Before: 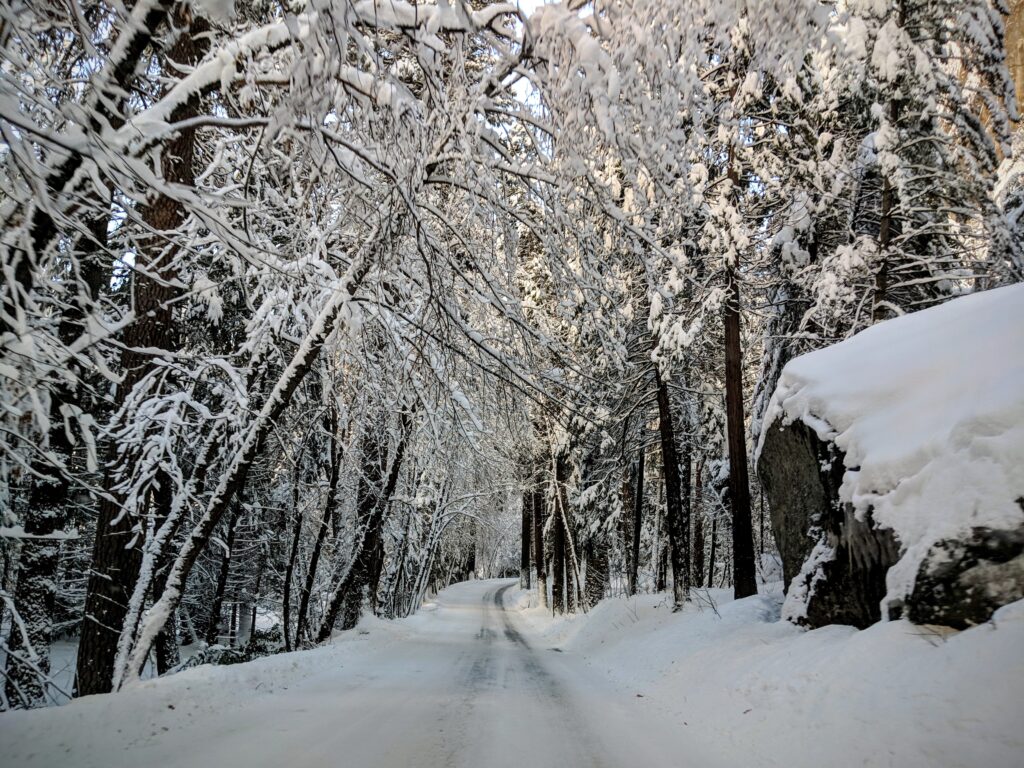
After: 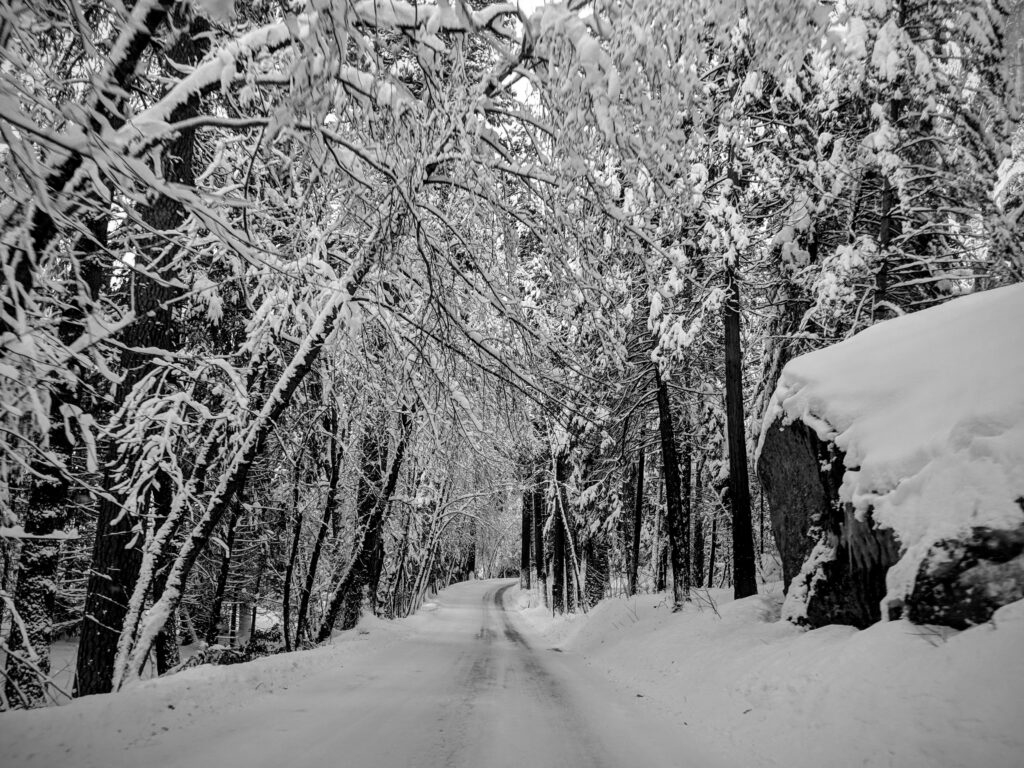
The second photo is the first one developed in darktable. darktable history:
monochrome: a -3.63, b -0.465
shadows and highlights: soften with gaussian
